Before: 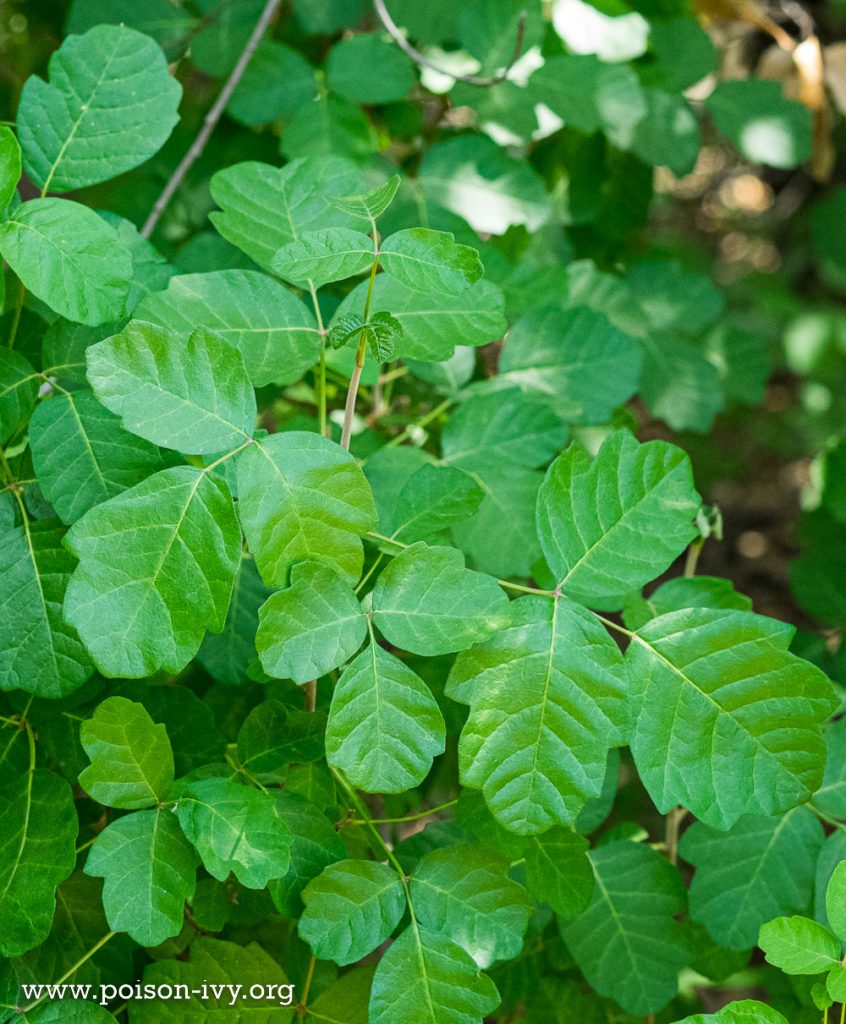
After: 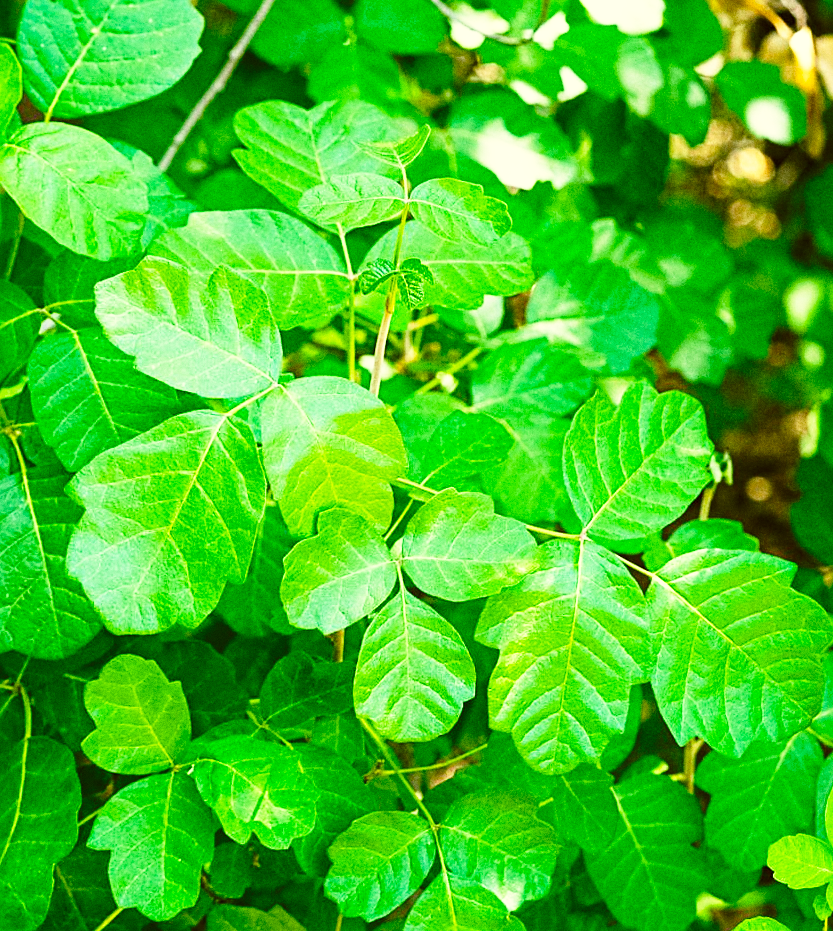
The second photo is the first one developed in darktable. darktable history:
base curve: curves: ch0 [(0, 0) (0.026, 0.03) (0.109, 0.232) (0.351, 0.748) (0.669, 0.968) (1, 1)], preserve colors none
color correction: highlights a* -1.43, highlights b* 10.12, shadows a* 0.395, shadows b* 19.35
tone equalizer: on, module defaults
sharpen: on, module defaults
color balance rgb: perceptual saturation grading › global saturation 20%, global vibrance 20%
rotate and perspective: rotation -0.013°, lens shift (vertical) -0.027, lens shift (horizontal) 0.178, crop left 0.016, crop right 0.989, crop top 0.082, crop bottom 0.918
grain: coarseness 0.09 ISO
